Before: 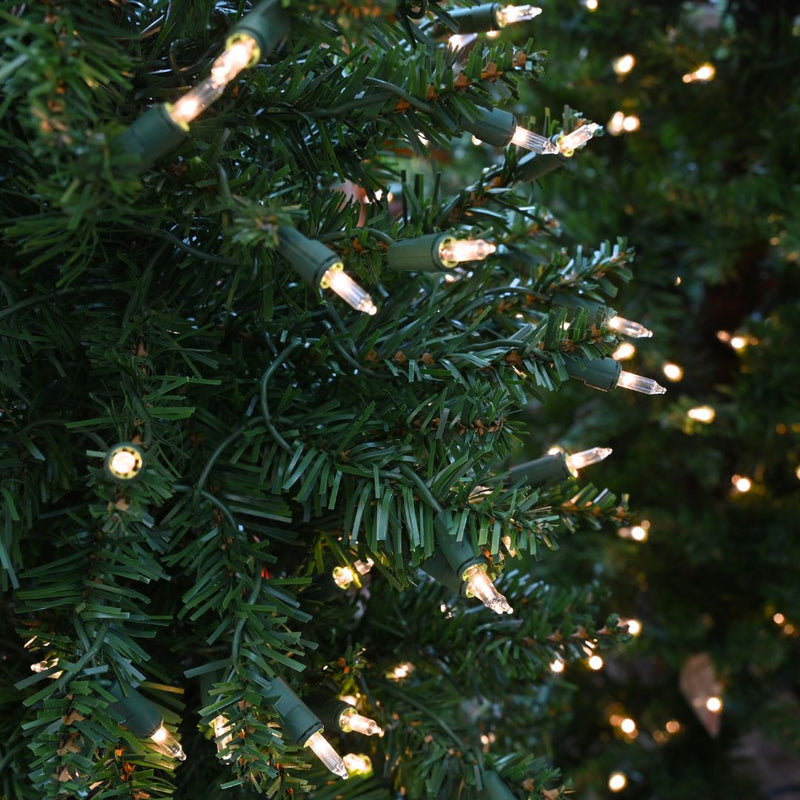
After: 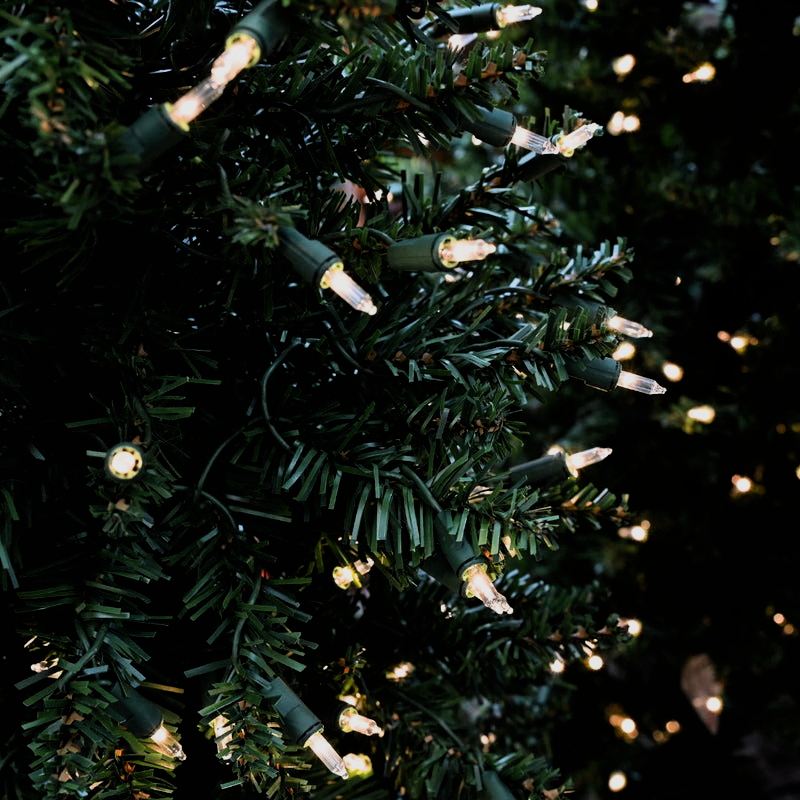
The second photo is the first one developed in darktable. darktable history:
filmic rgb: black relative exposure -5.08 EV, white relative exposure 3.97 EV, hardness 2.89, contrast 1.396, highlights saturation mix -21.33%
